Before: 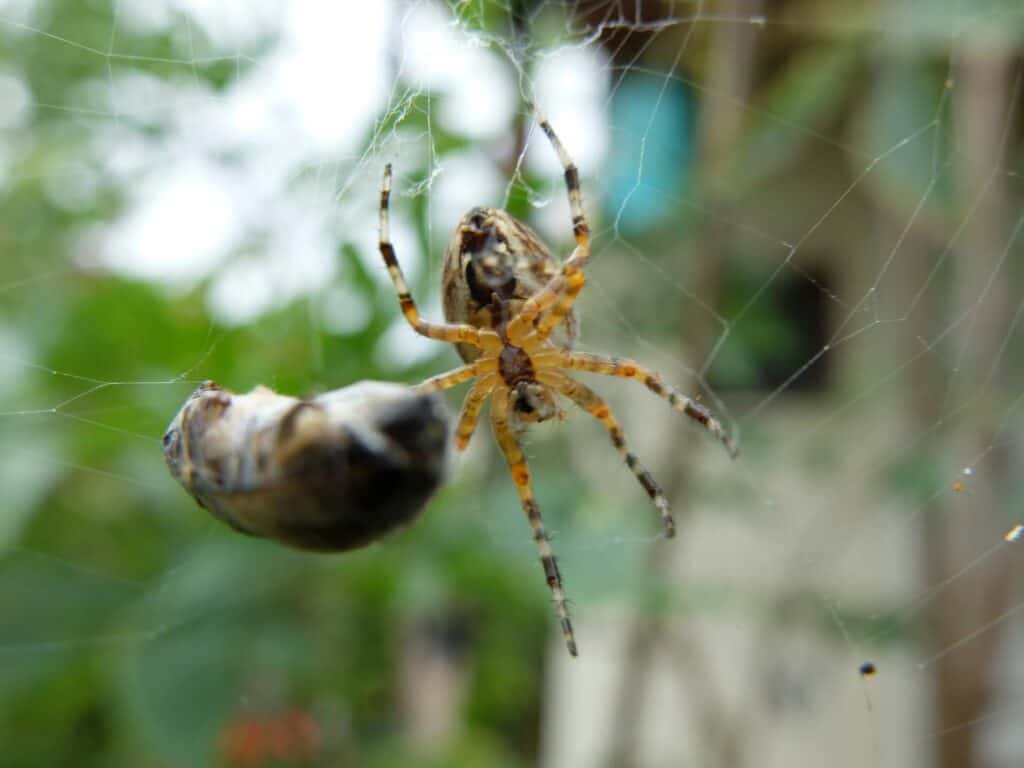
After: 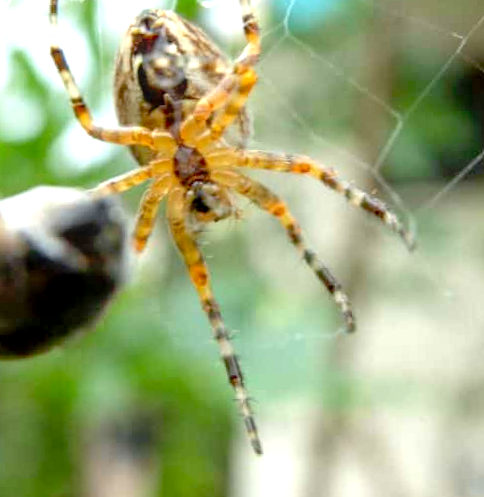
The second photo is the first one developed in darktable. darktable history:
exposure: black level correction 0.01, exposure 1 EV, compensate highlight preservation false
crop: left 31.379%, top 24.658%, right 20.326%, bottom 6.628%
rotate and perspective: rotation -2°, crop left 0.022, crop right 0.978, crop top 0.049, crop bottom 0.951
local contrast: highlights 48%, shadows 0%, detail 100%
